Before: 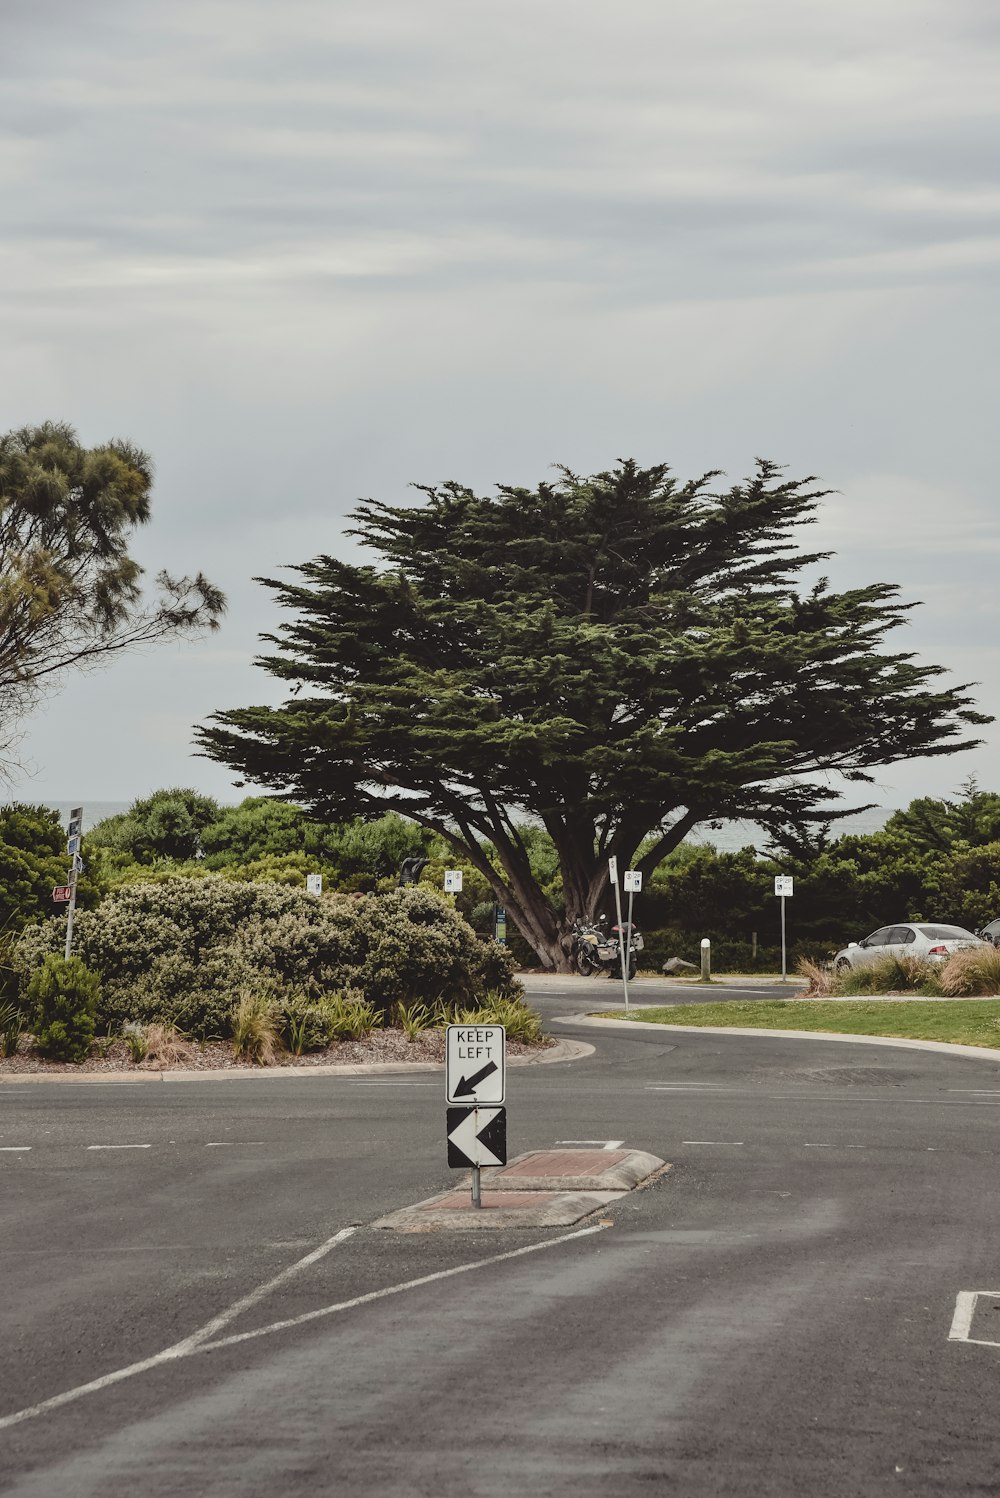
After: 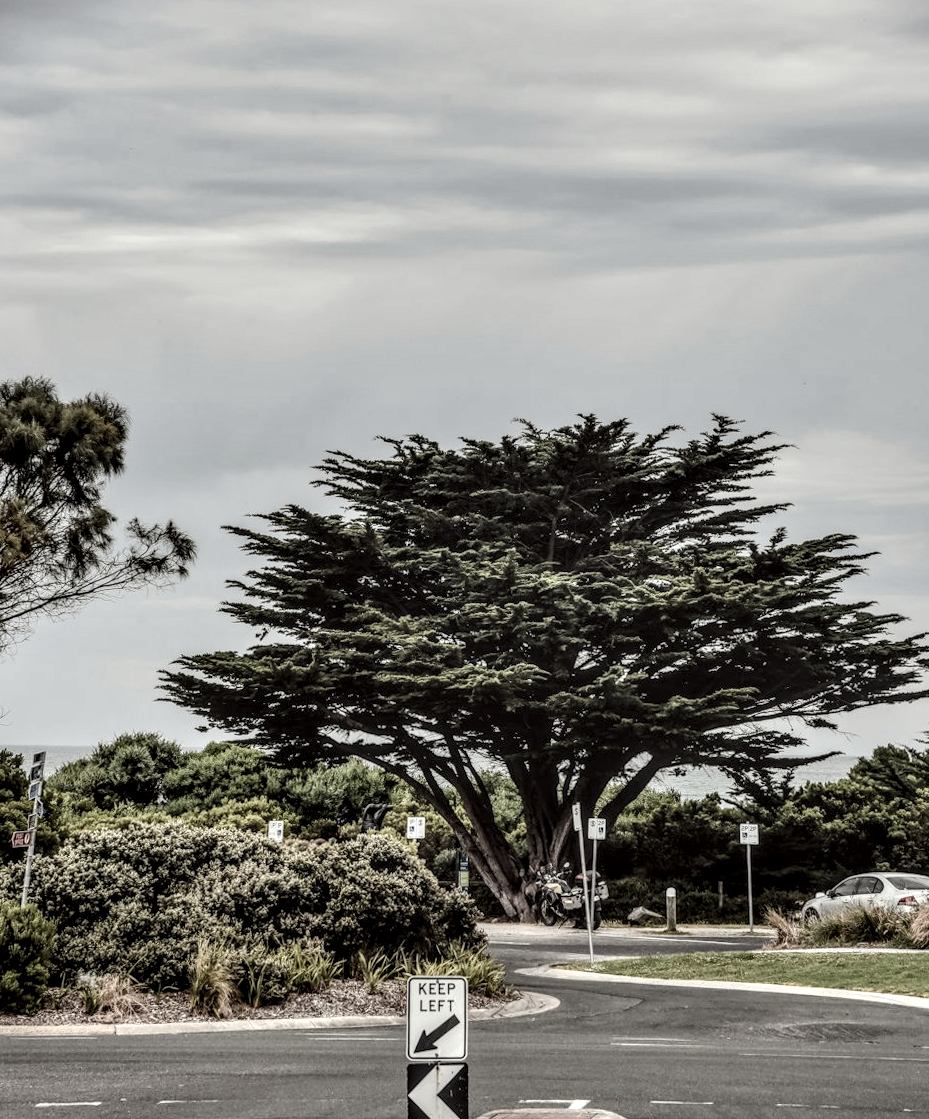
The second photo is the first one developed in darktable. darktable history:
local contrast: highlights 19%, detail 186%
crop: bottom 24.988%
rotate and perspective: rotation 0.215°, lens shift (vertical) -0.139, crop left 0.069, crop right 0.939, crop top 0.002, crop bottom 0.996
contrast brightness saturation: contrast 0.1, saturation -0.36
shadows and highlights: shadows 32, highlights -32, soften with gaussian
